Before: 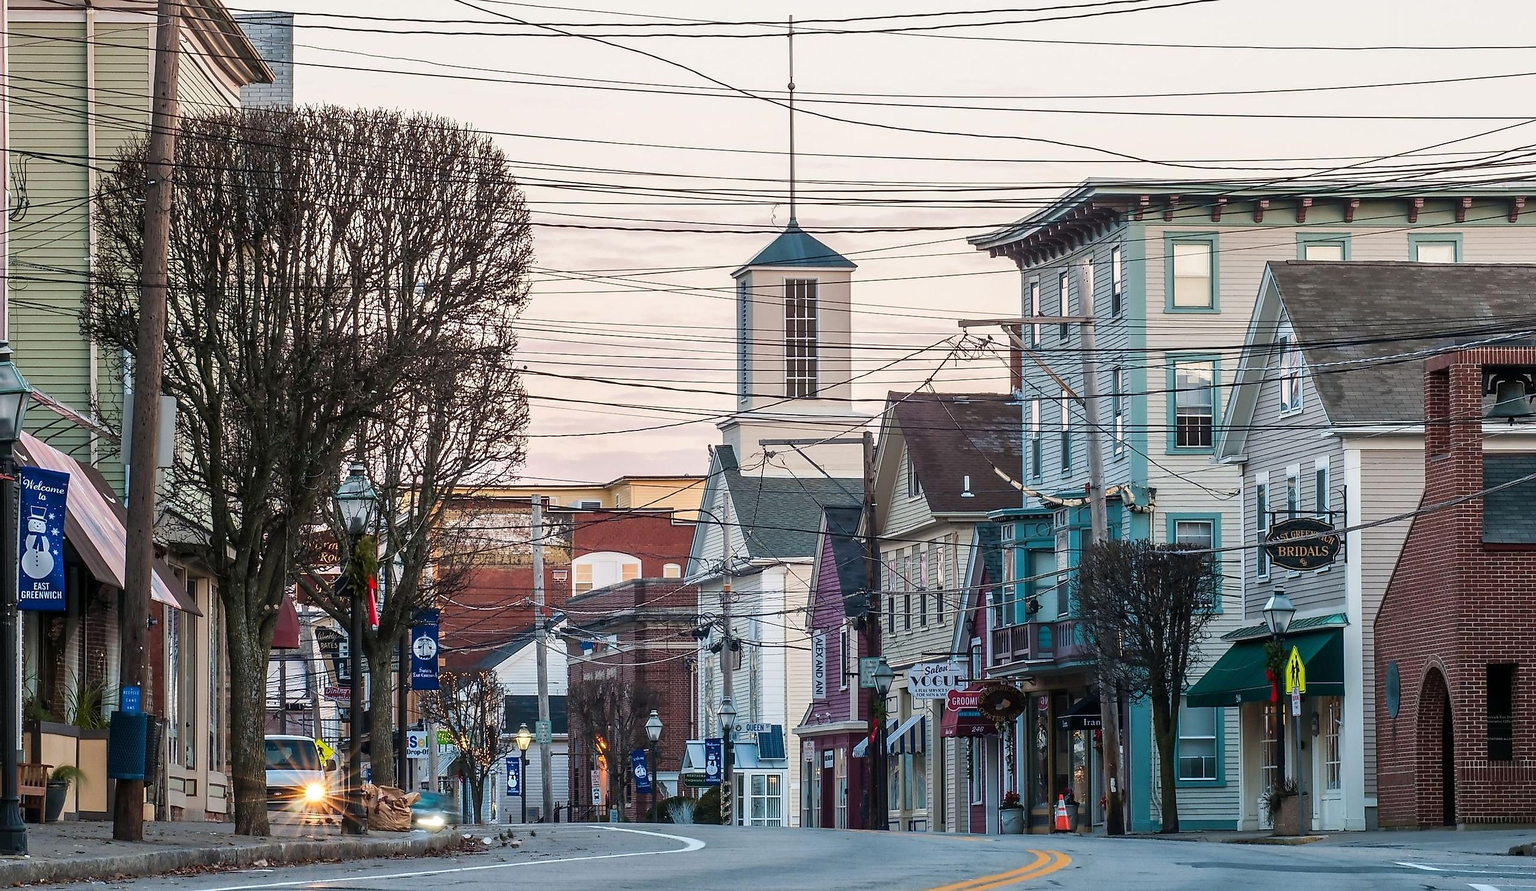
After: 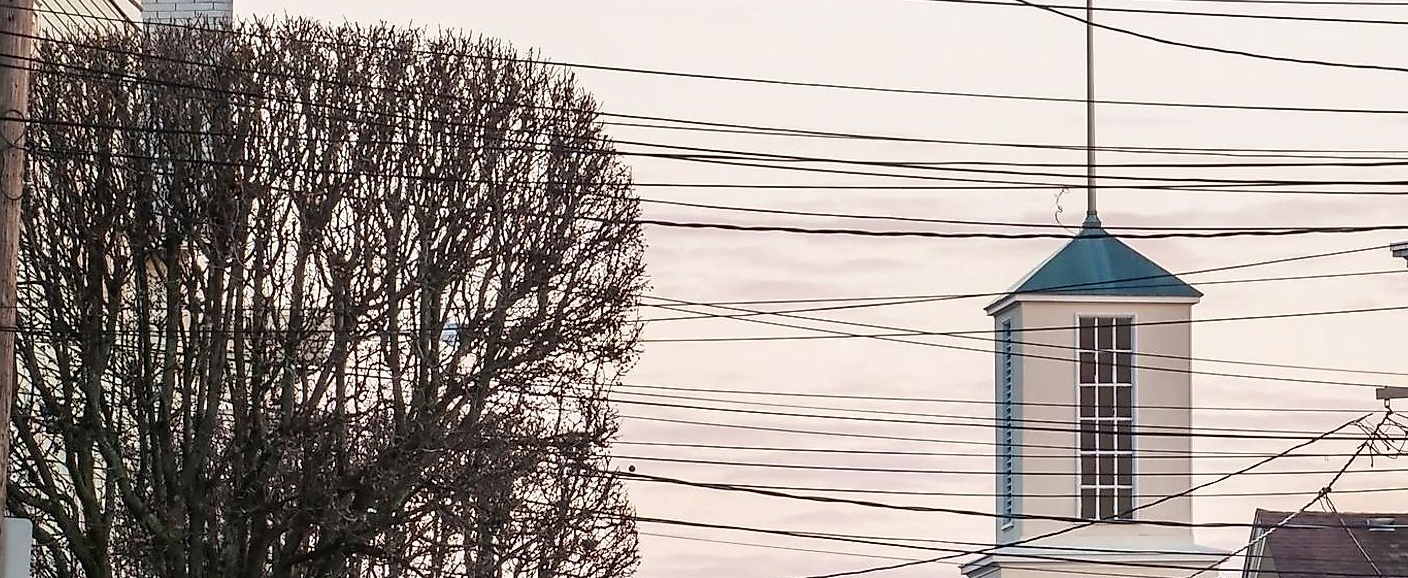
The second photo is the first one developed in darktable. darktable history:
crop: left 10.283%, top 10.699%, right 36.371%, bottom 51.565%
